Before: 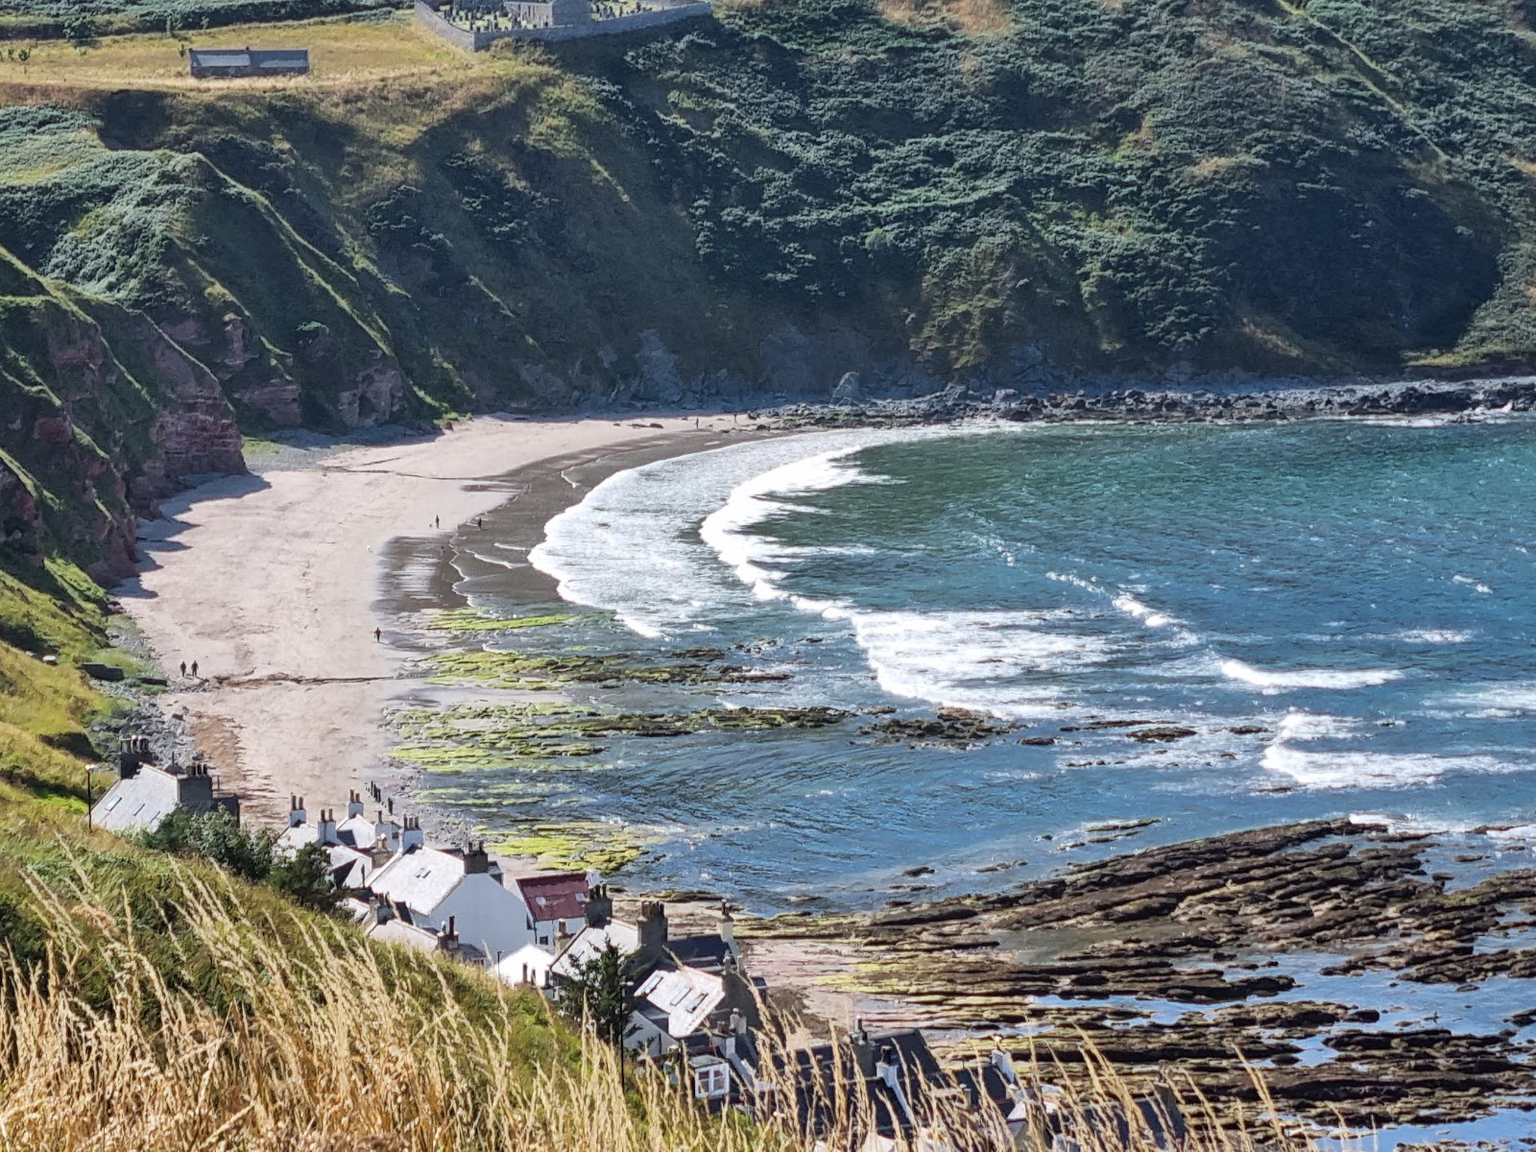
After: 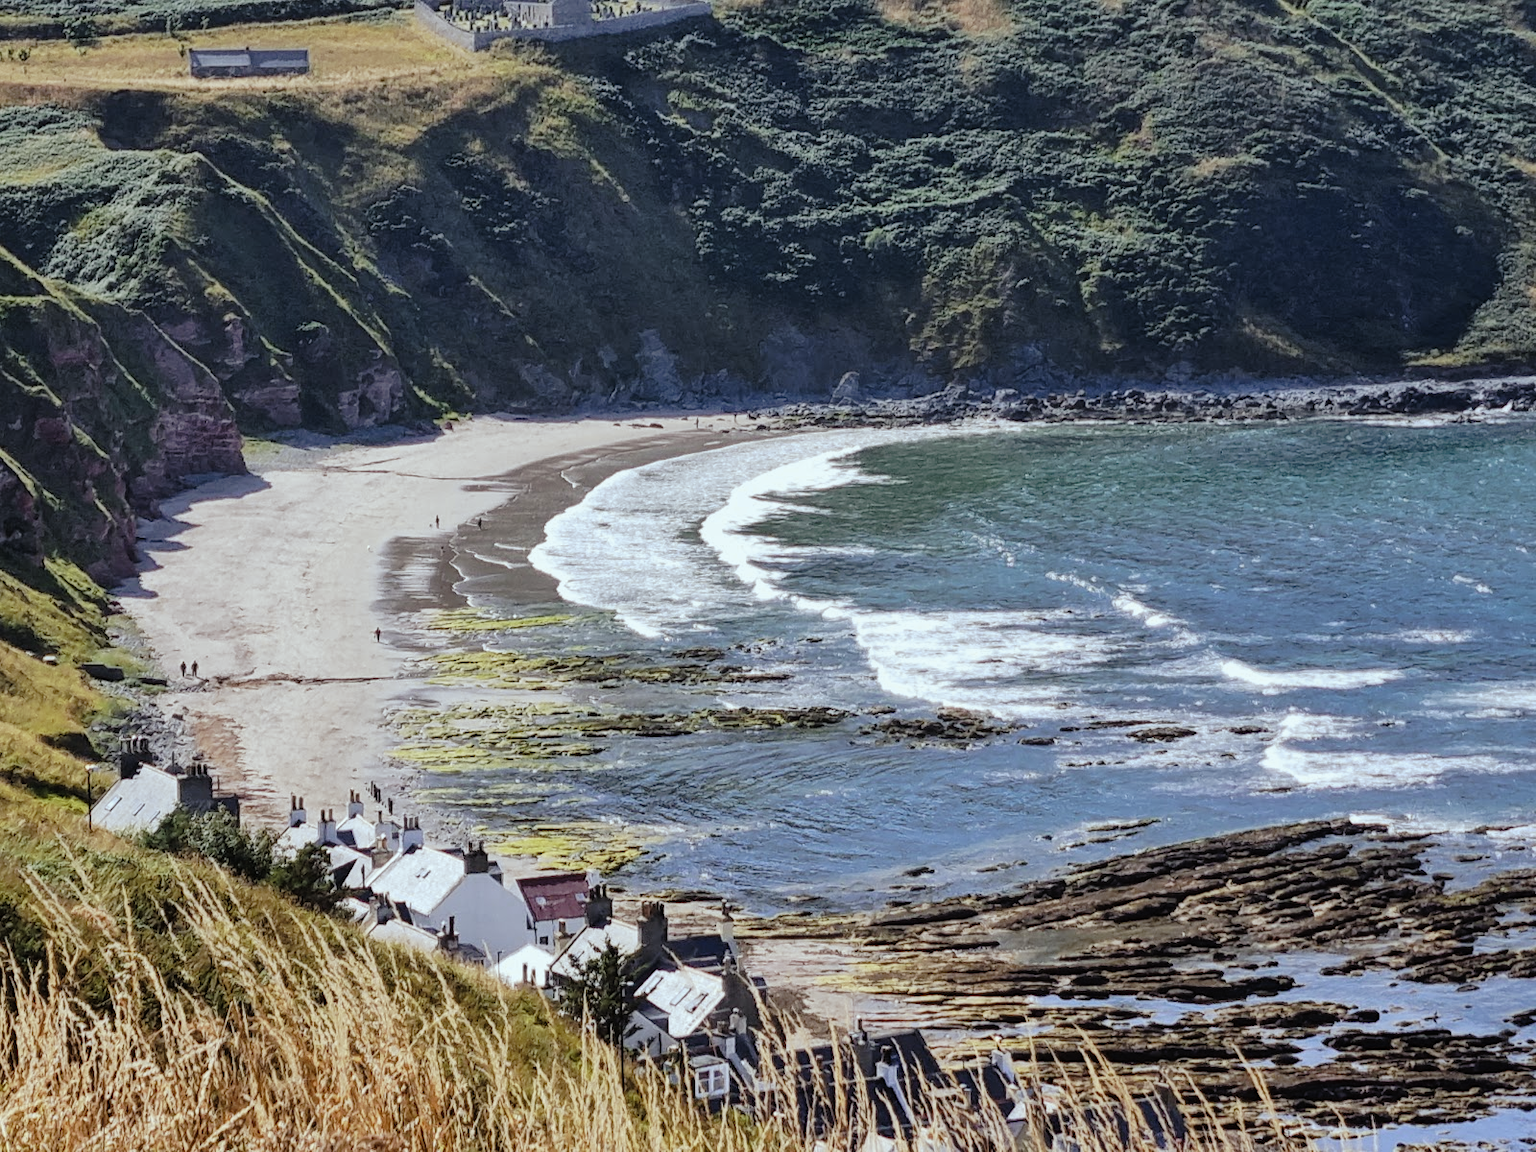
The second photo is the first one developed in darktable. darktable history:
tone curve: curves: ch0 [(0, 0) (0.003, 0.008) (0.011, 0.01) (0.025, 0.012) (0.044, 0.023) (0.069, 0.033) (0.1, 0.046) (0.136, 0.075) (0.177, 0.116) (0.224, 0.171) (0.277, 0.235) (0.335, 0.312) (0.399, 0.397) (0.468, 0.466) (0.543, 0.54) (0.623, 0.62) (0.709, 0.701) (0.801, 0.782) (0.898, 0.877) (1, 1)], preserve colors none
color look up table: target L [73.44, 92.12, 85.28, 81.73, 61.02, 64.39, 72.19, 69.07, 65.48, 58.61, 51.54, 42.56, 42.4, 13.19, 201.38, 75.74, 54.6, 66.88, 60.35, 61.55, 63.71, 47.83, 40.37, 42.64, 24.14, 27.35, 15.42, 94.51, 76.51, 74.99, 68.63, 63.99, 63.15, 51.15, 54.58, 53.61, 49.41, 35.73, 35.76, 36.3, 33.17, 31.03, 12.36, 4.768, 86.5, 86.45, 66.26, 59, 28.56], target a [-5.622, -8.2, -32.96, -12.66, -54.6, -15.45, -51.22, -57.36, -23.81, -14.13, 7.15, -25.18, -33.29, -12.66, 0, 1.639, 23.73, 38.34, 27.36, 16.65, 55.1, 50.71, 31.53, 52.13, 12.46, 33.76, 22.62, -2.348, 13.9, 23.55, 12.8, -0.318, 24.55, 55.81, 55.02, 19.67, 55.09, 0.484, 27.43, 41.15, 19.02, 29.83, 19.35, 5.292, -46.71, -15.28, -3.948, -21.11, -3.713], target b [48.55, 9.738, 27.87, 43.81, 44, 46.96, 19.24, 38.17, 40.83, 14.62, 41.36, 35.05, 23.44, 16.2, -0.001, 46.08, 42.73, 33.73, 49.7, 15.19, -0.078, 5.73, 38.27, 36.43, 27.79, 23.18, 10.06, -8.099, -10.75, -30.9, -24.65, 1.068, -44.96, -44.41, -25.42, -80.41, -65.9, 0.596, -17.64, -42.76, -56.11, -72.31, -34.16, -11.01, -1.642, -11.15, -47.65, -27.1, -21.1], num patches 49
